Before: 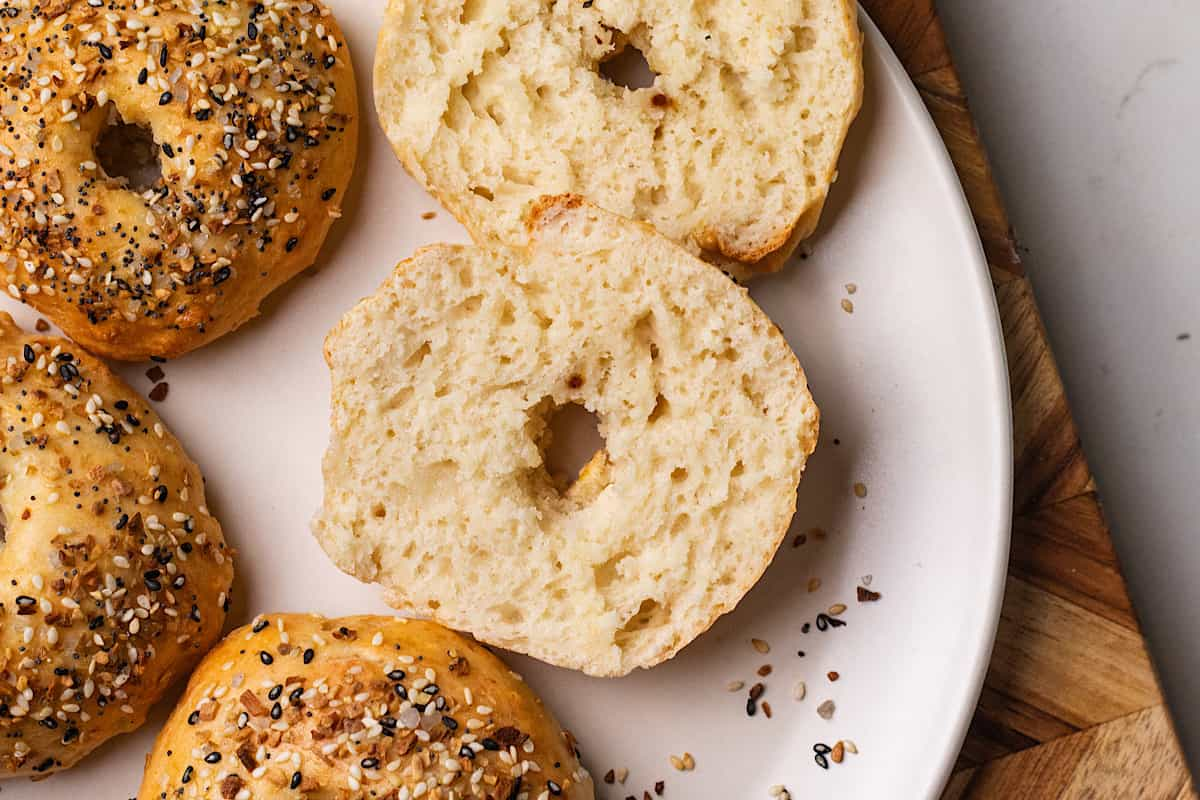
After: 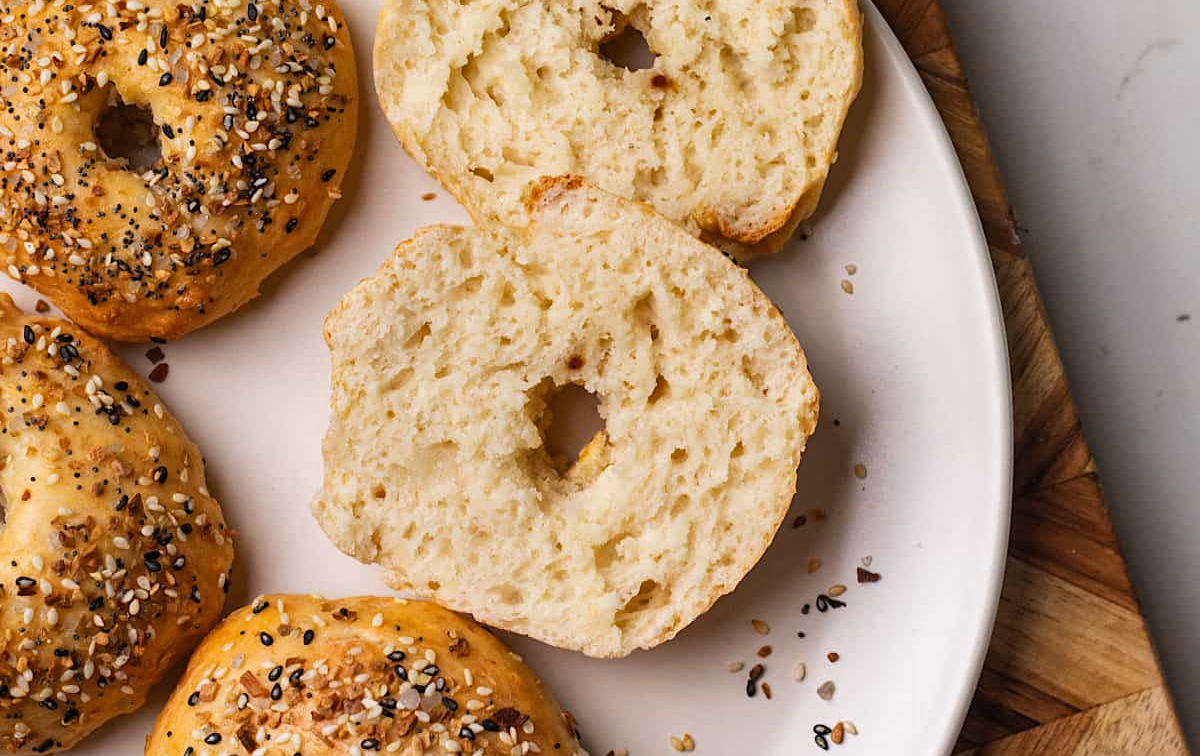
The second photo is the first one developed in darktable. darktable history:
shadows and highlights: shadows 37.27, highlights -28.18, soften with gaussian
crop and rotate: top 2.479%, bottom 3.018%
